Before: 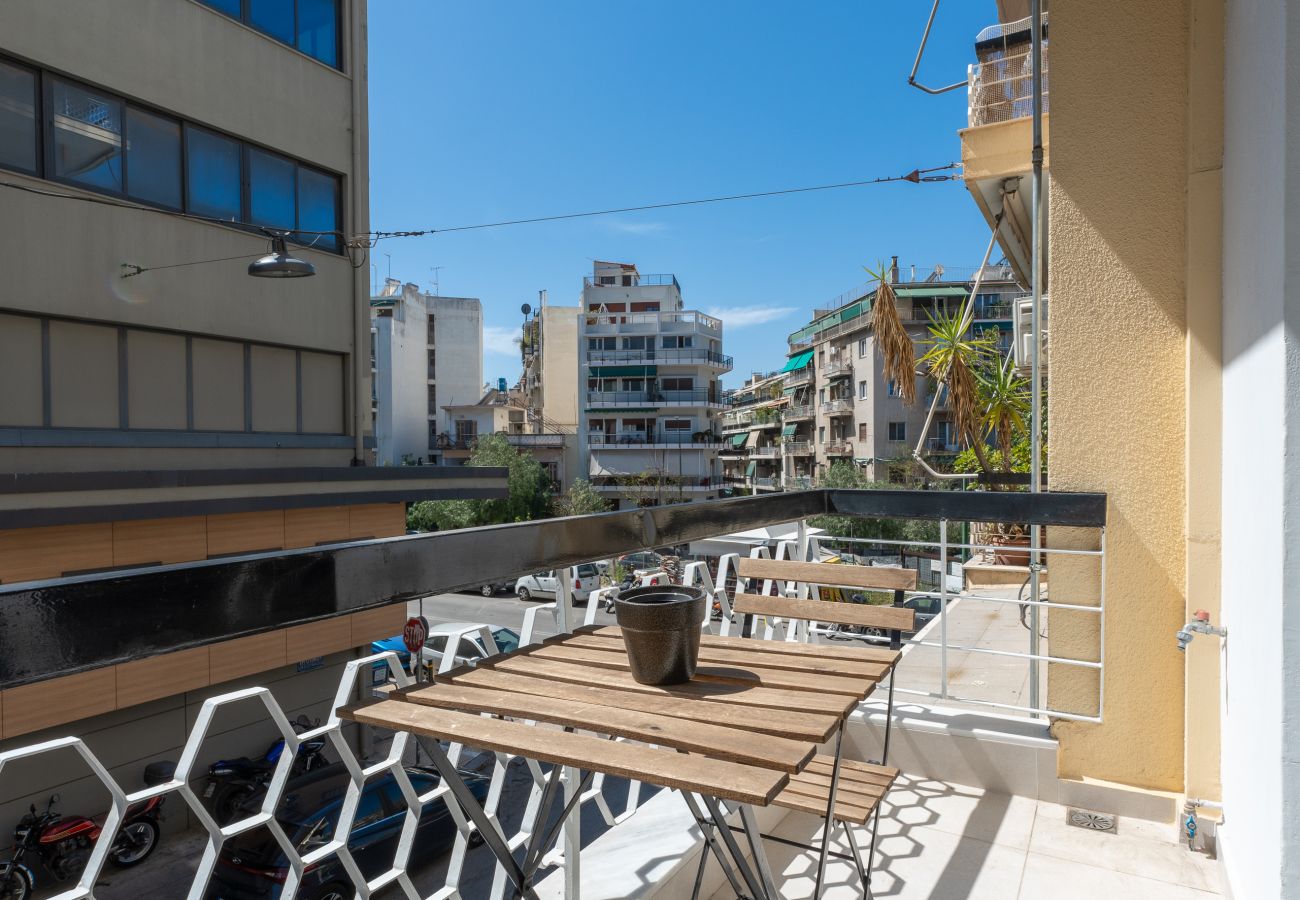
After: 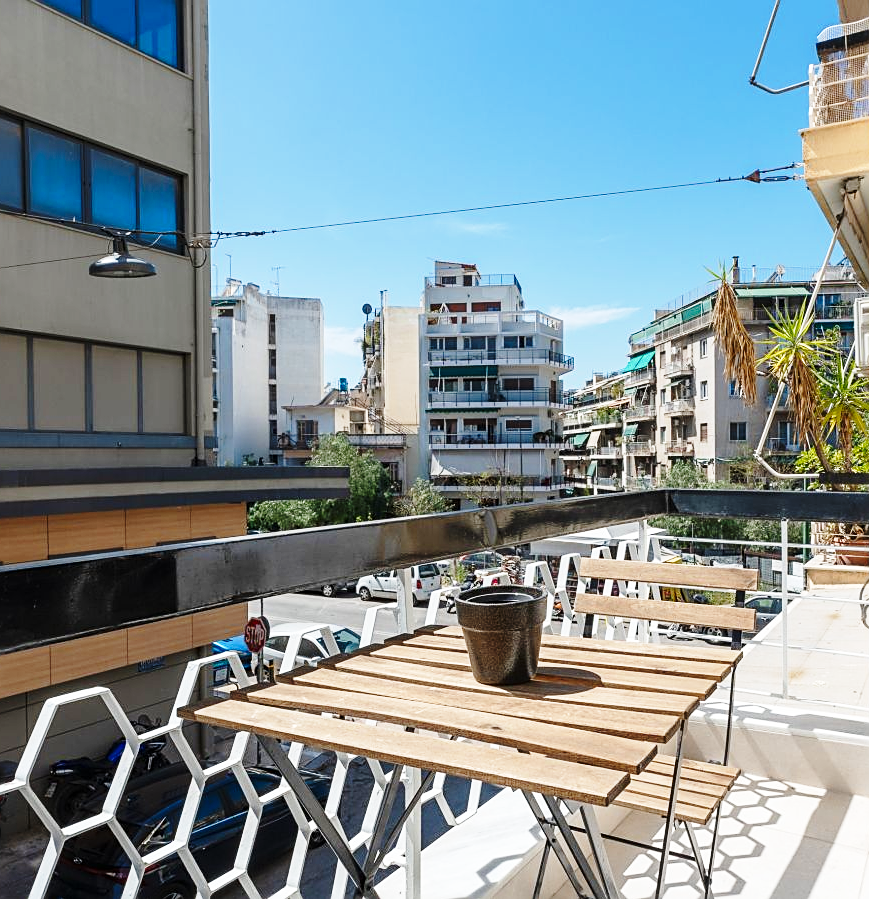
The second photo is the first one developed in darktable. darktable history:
base curve: curves: ch0 [(0, 0) (0.028, 0.03) (0.121, 0.232) (0.46, 0.748) (0.859, 0.968) (1, 1)], exposure shift 0.01, preserve colors none
sharpen: on, module defaults
crop and rotate: left 12.269%, right 20.846%
